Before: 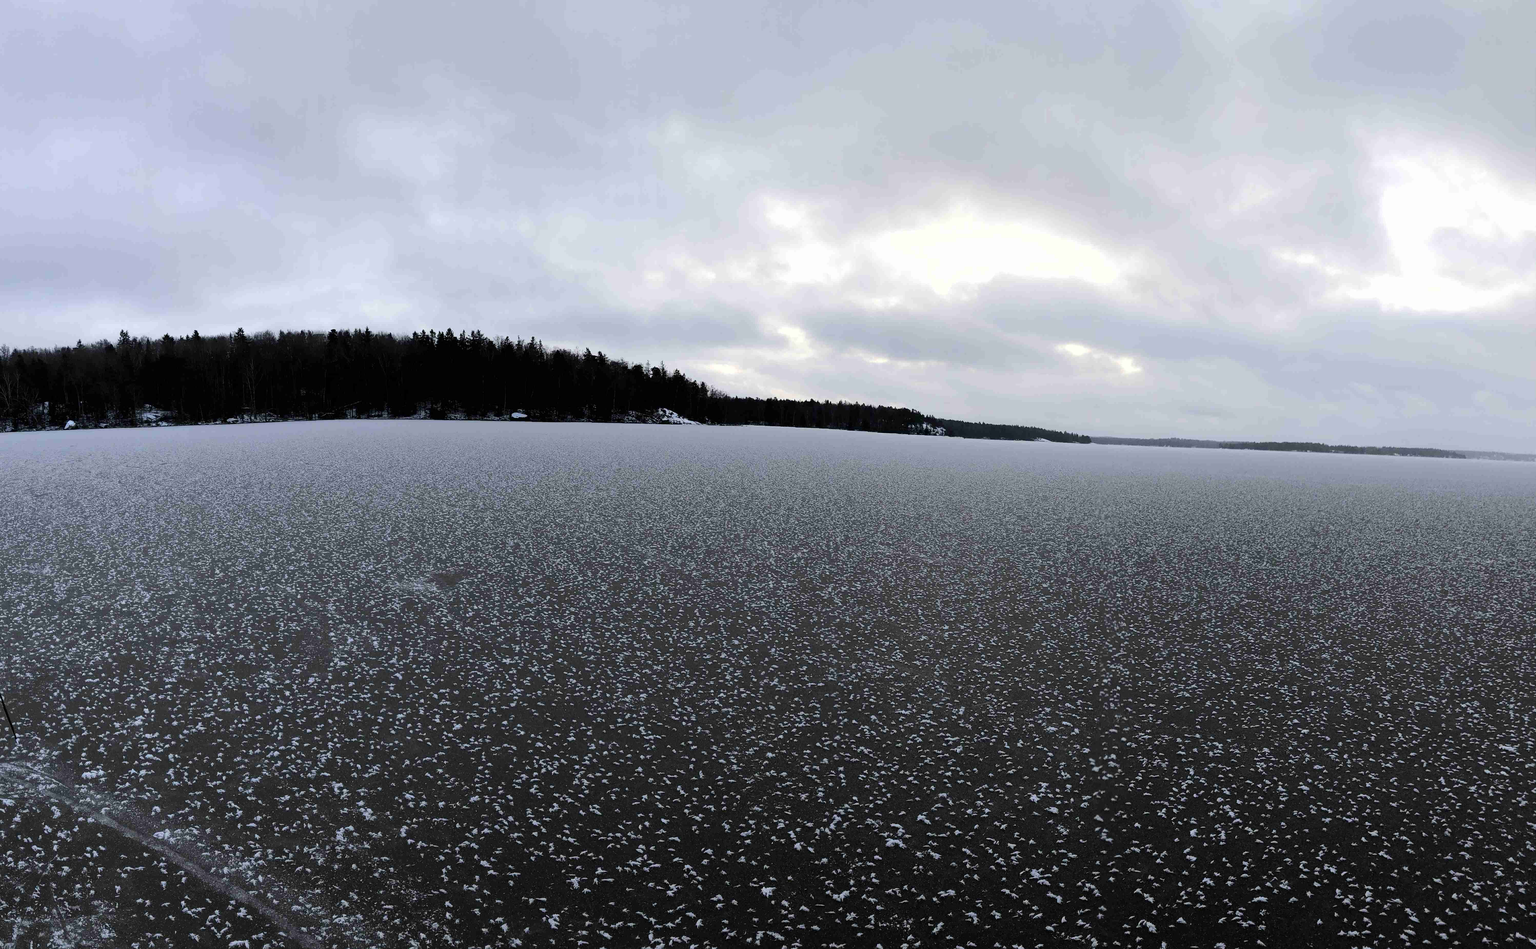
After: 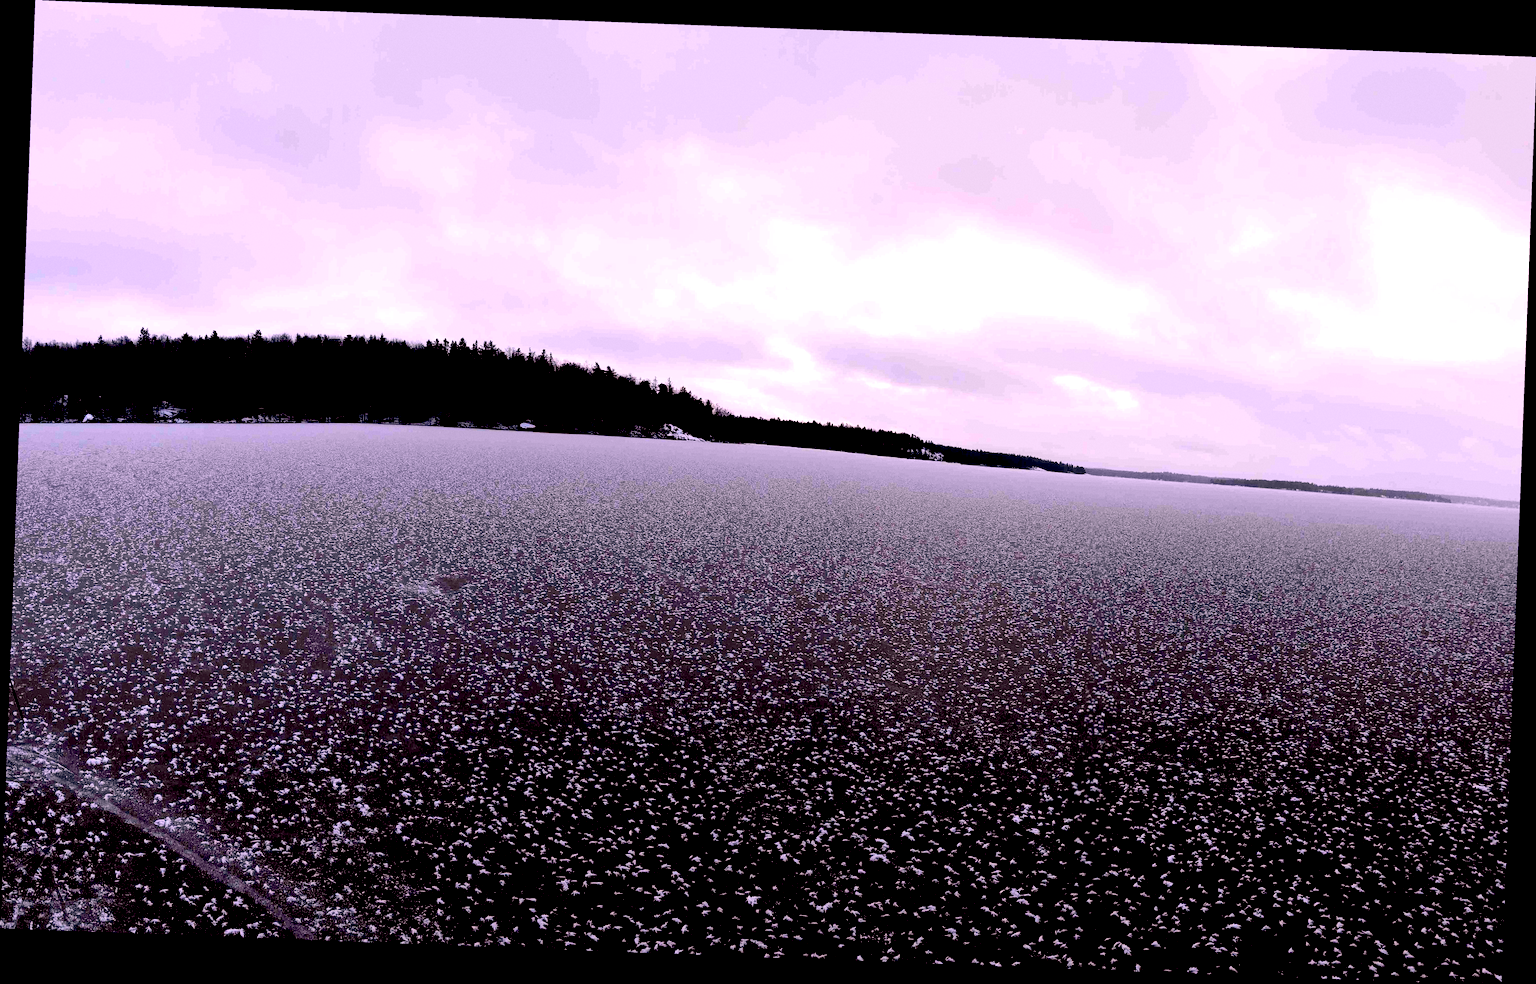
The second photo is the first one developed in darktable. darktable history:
rotate and perspective: rotation 2.17°, automatic cropping off
exposure: black level correction 0.031, exposure 0.304 EV, compensate highlight preservation false
white balance: red 1.188, blue 1.11
grain: coarseness 0.09 ISO, strength 16.61%
